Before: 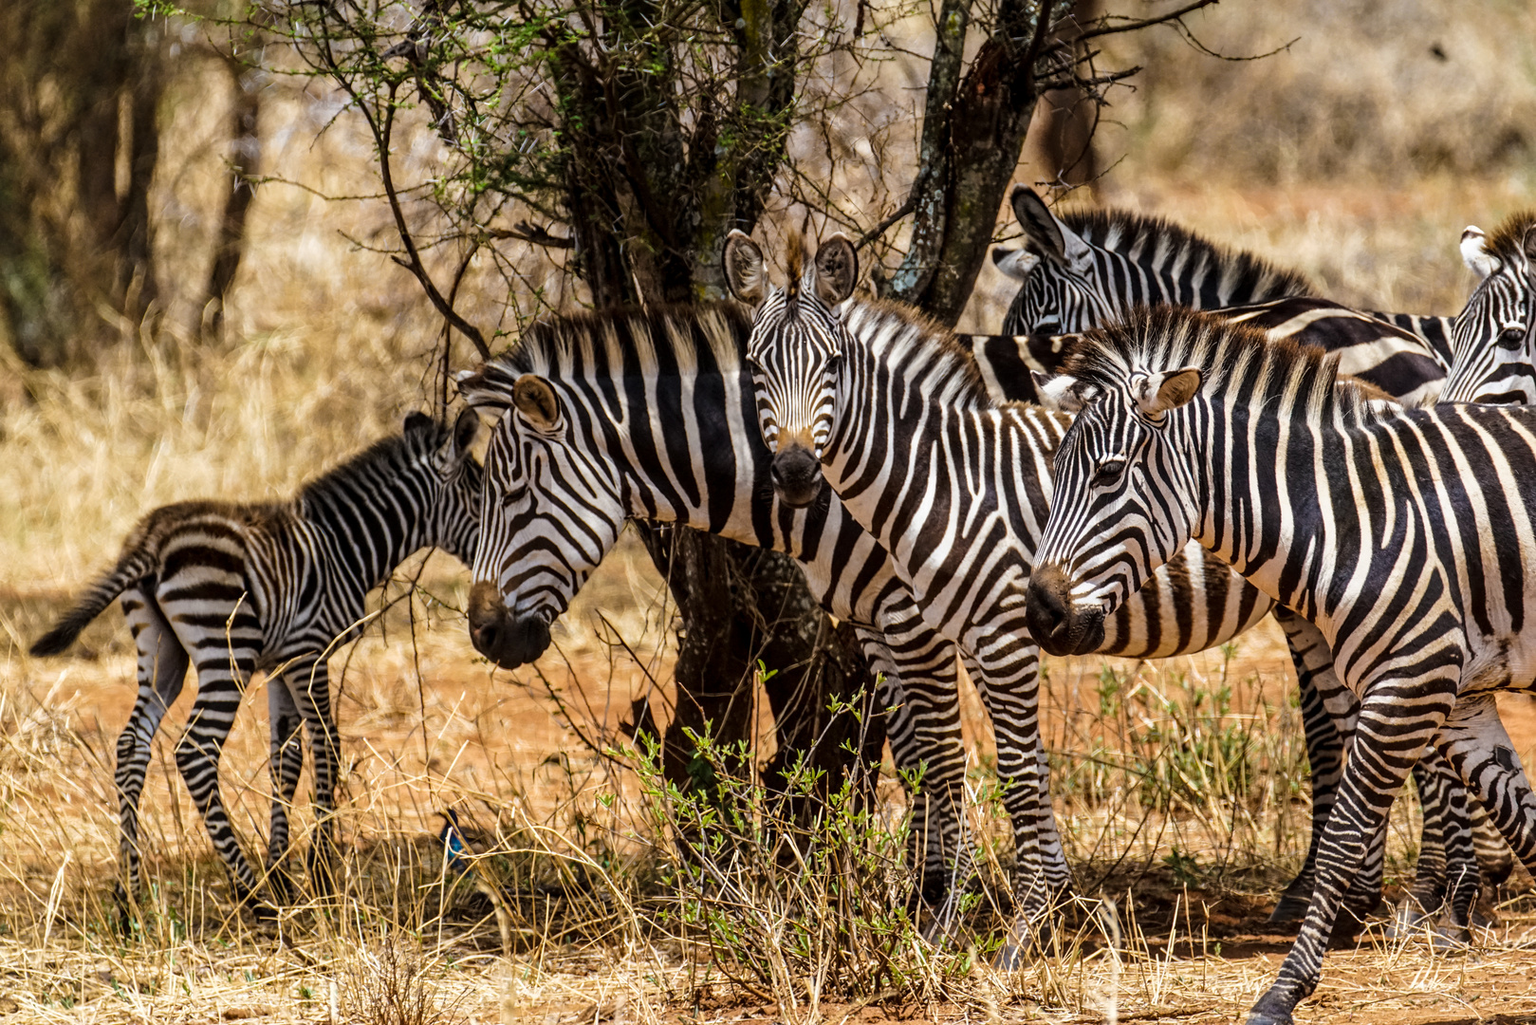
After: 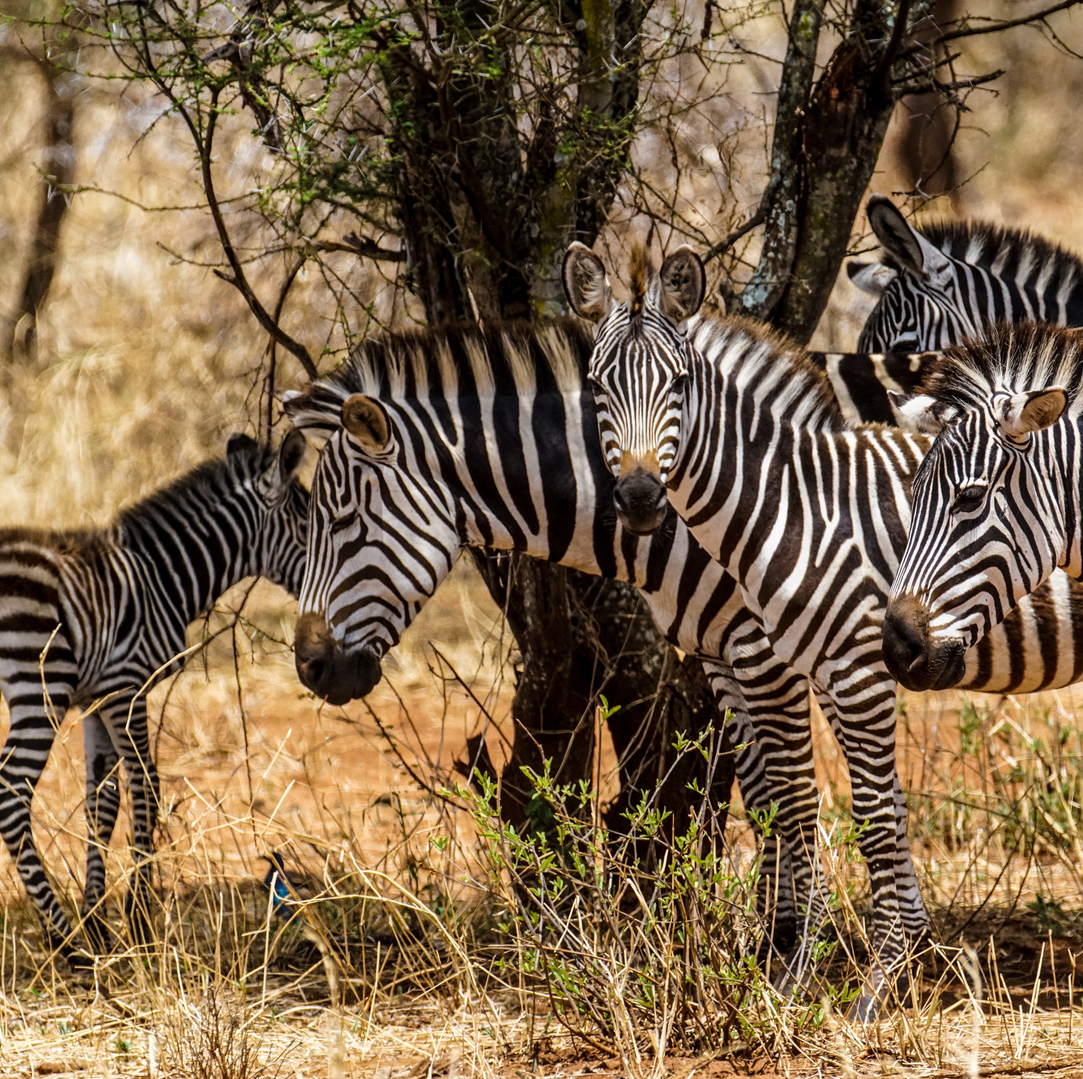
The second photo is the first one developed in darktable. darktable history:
crop and rotate: left 12.297%, right 20.804%
